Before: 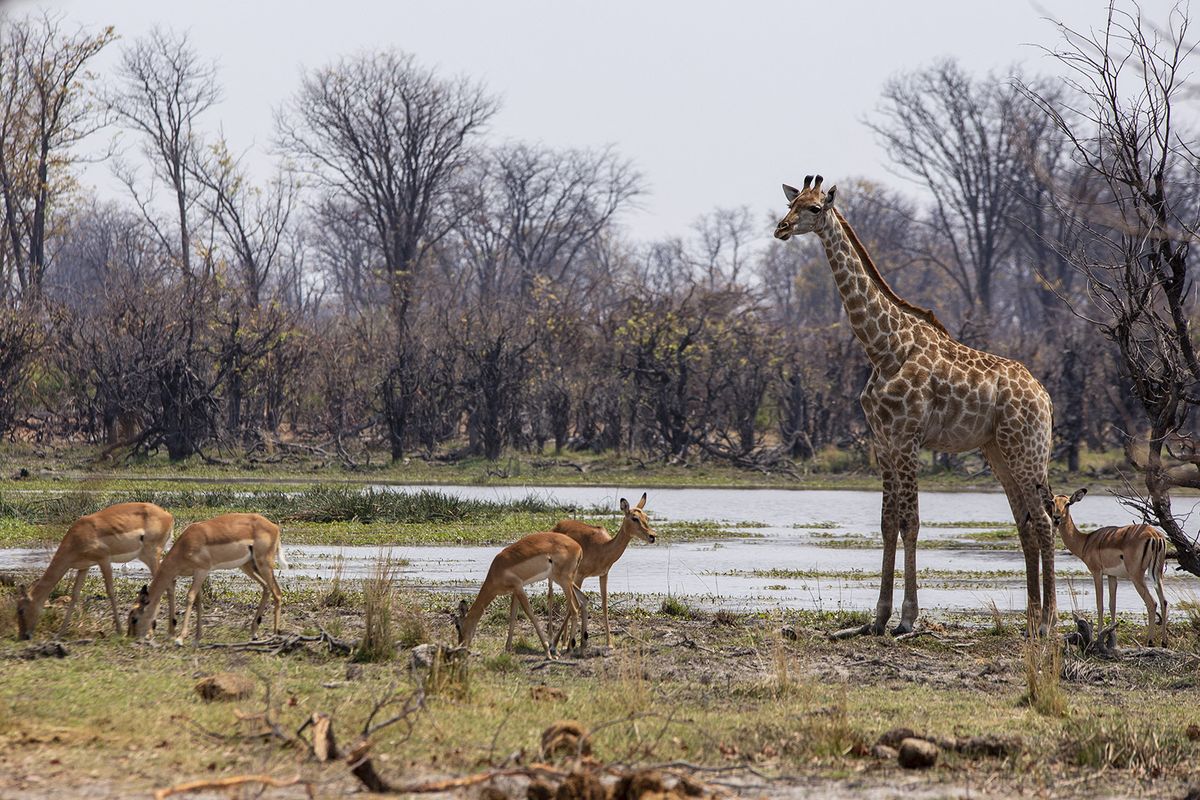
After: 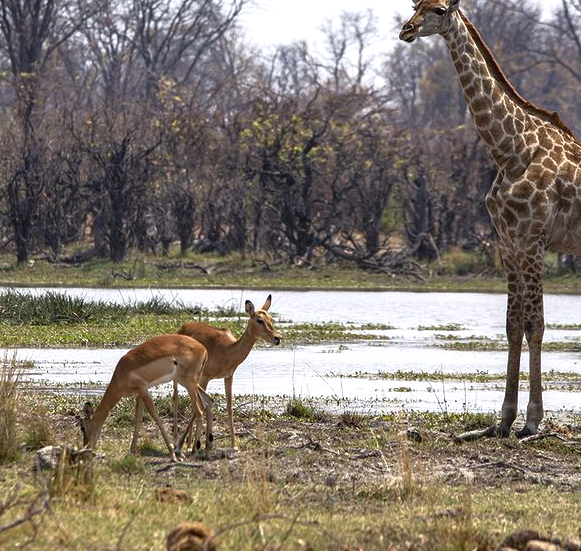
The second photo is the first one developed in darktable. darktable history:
contrast brightness saturation: contrast 0.097, brightness 0.039, saturation 0.089
tone equalizer: -8 EV 0.001 EV, -7 EV -0.002 EV, -6 EV 0.003 EV, -5 EV -0.022 EV, -4 EV -0.109 EV, -3 EV -0.14 EV, -2 EV 0.24 EV, -1 EV 0.717 EV, +0 EV 0.469 EV, edges refinement/feathering 500, mask exposure compensation -1.57 EV, preserve details no
crop: left 31.321%, top 24.78%, right 20.249%, bottom 6.344%
